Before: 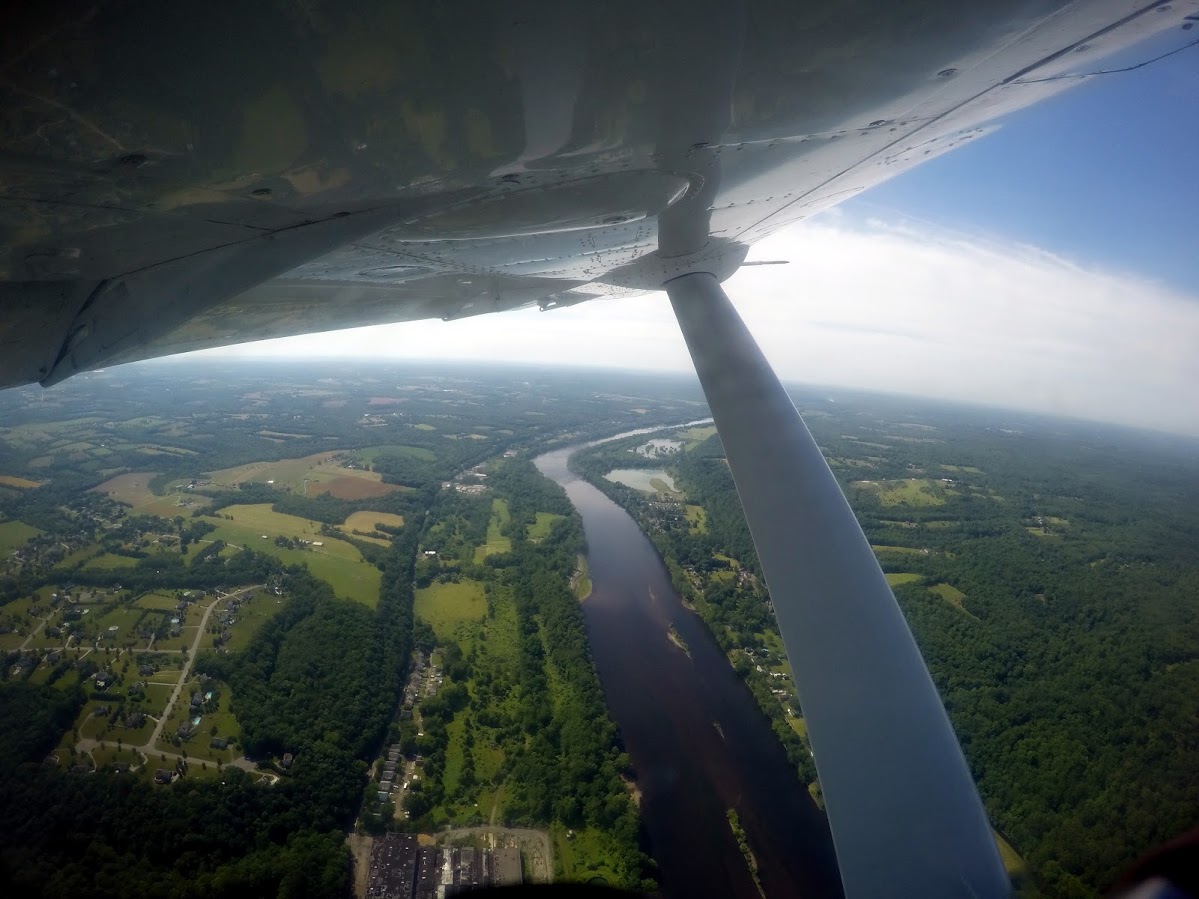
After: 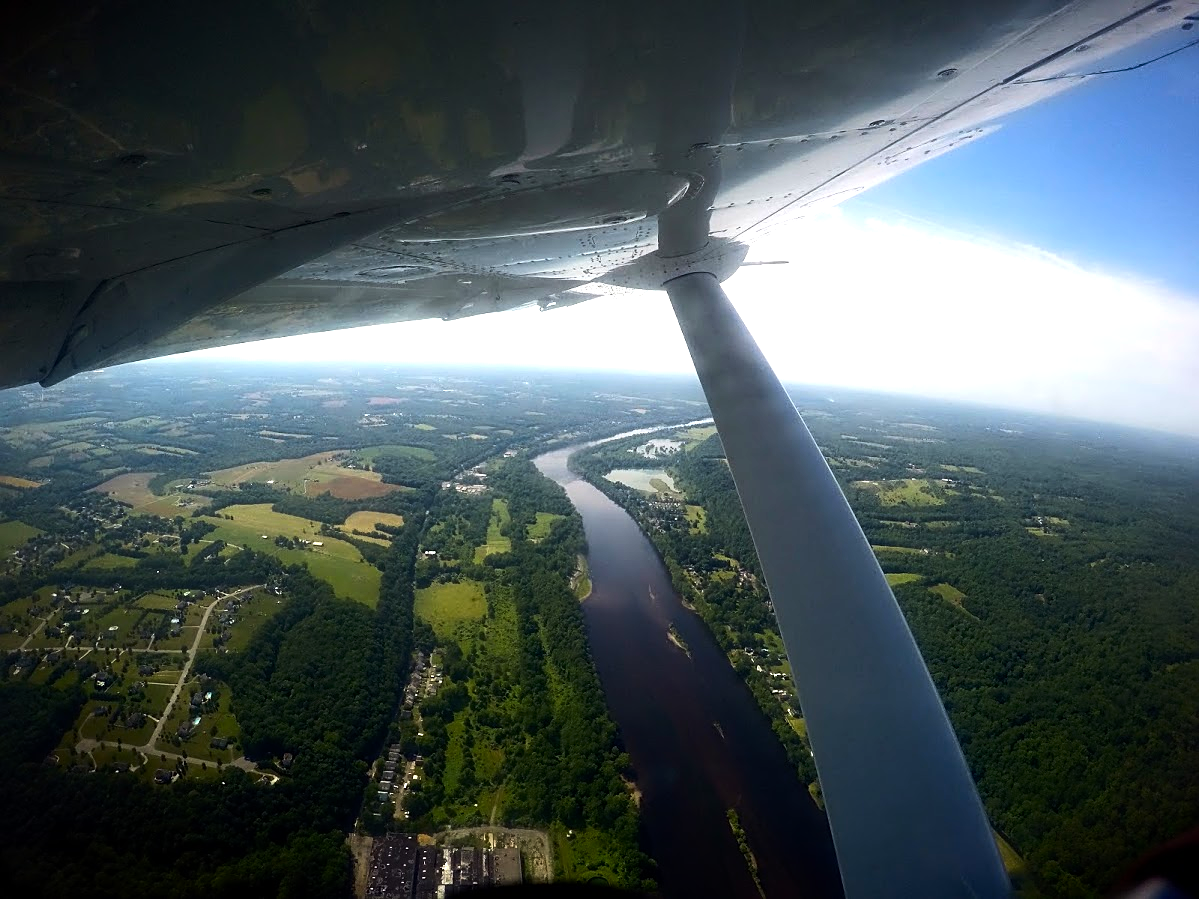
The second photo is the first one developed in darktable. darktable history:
contrast brightness saturation: contrast 0.088, saturation 0.283
sharpen: on, module defaults
tone equalizer: -8 EV -0.71 EV, -7 EV -0.697 EV, -6 EV -0.591 EV, -5 EV -0.423 EV, -3 EV 0.392 EV, -2 EV 0.6 EV, -1 EV 0.674 EV, +0 EV 0.739 EV, edges refinement/feathering 500, mask exposure compensation -1.57 EV, preserve details no
